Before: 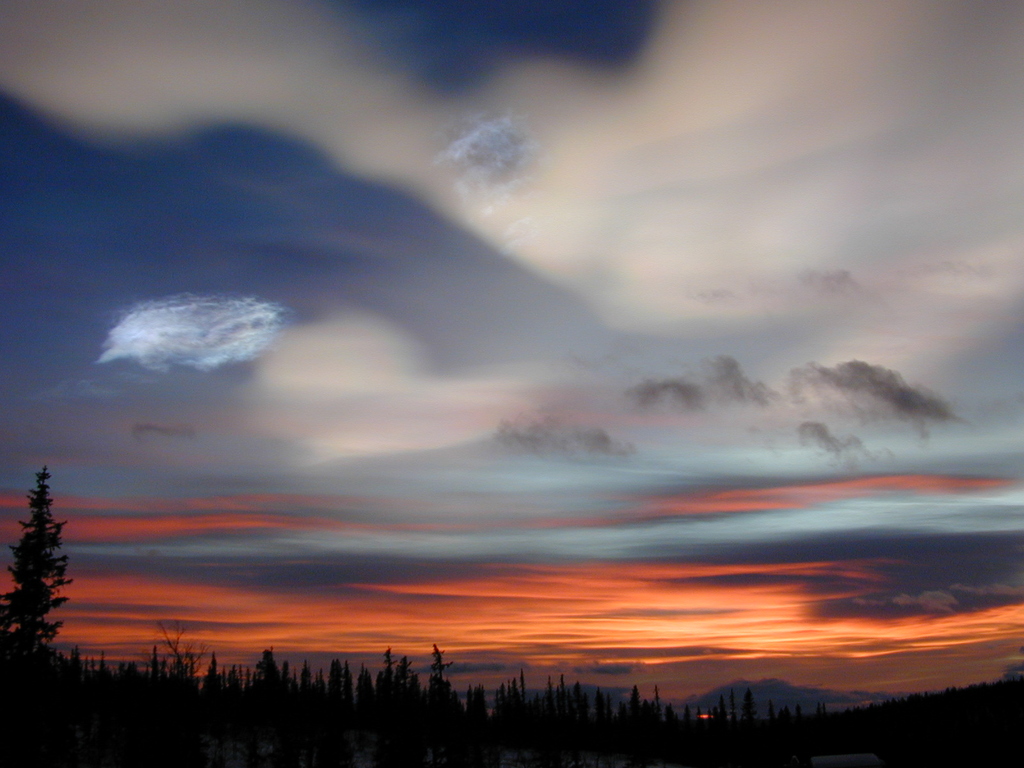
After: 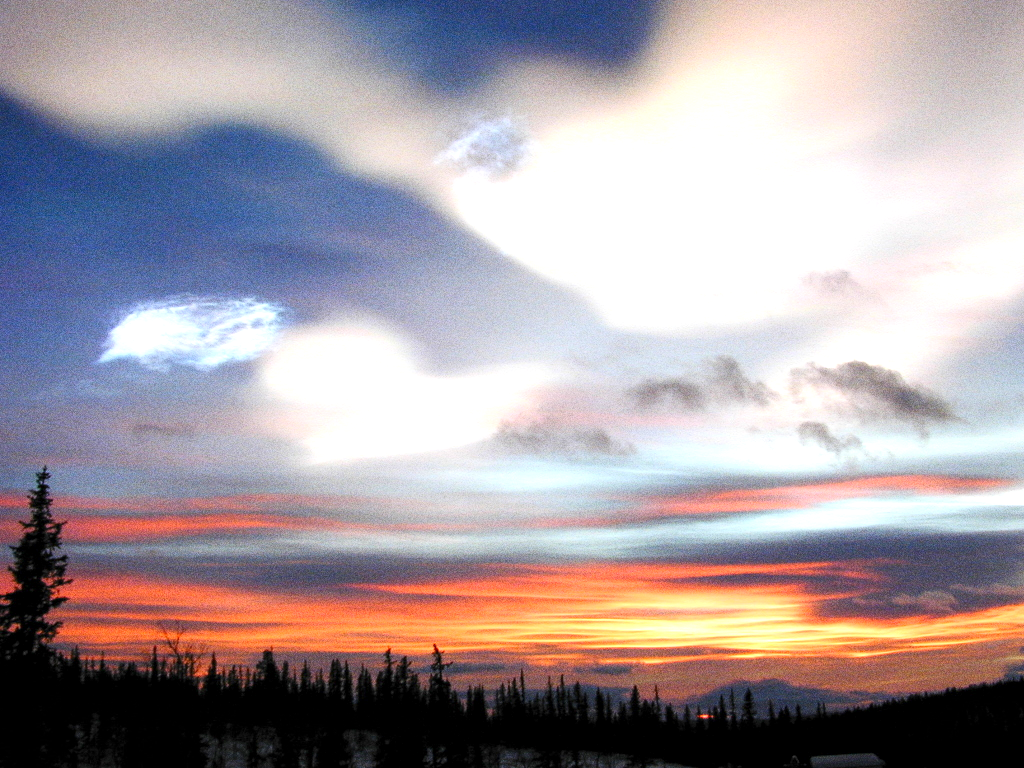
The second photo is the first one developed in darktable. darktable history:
local contrast: highlights 100%, shadows 100%, detail 120%, midtone range 0.2
exposure: black level correction 0, exposure 1.379 EV, compensate exposure bias true, compensate highlight preservation false
grain: coarseness 0.09 ISO, strength 40%
